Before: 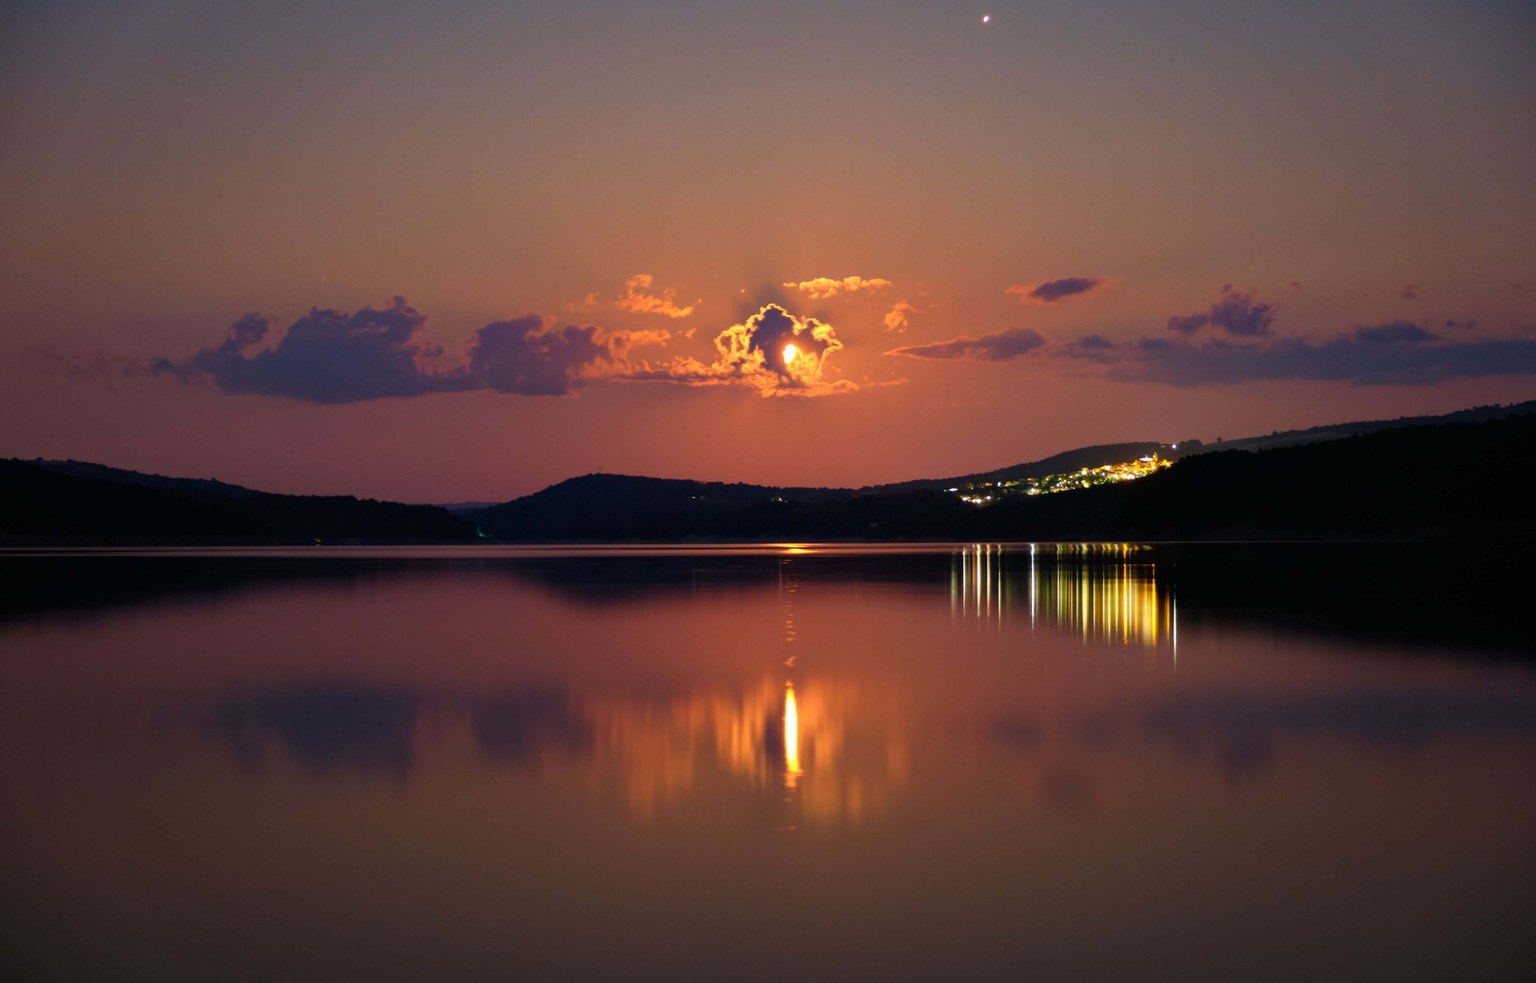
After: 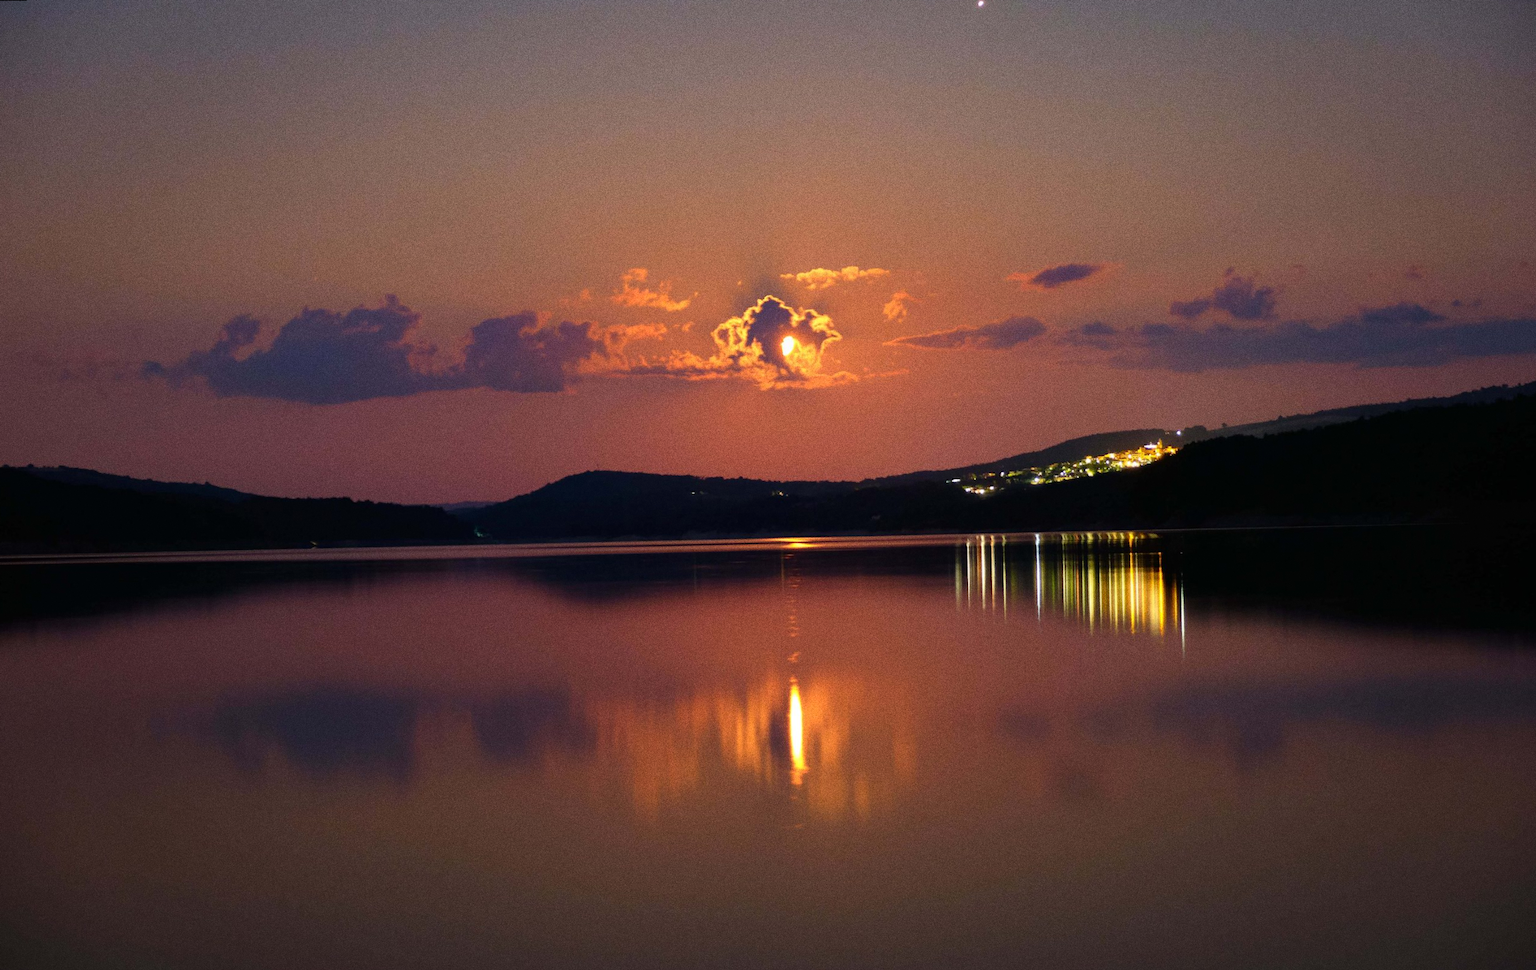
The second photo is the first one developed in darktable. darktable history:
grain: coarseness 0.09 ISO, strength 40%
rotate and perspective: rotation -1°, crop left 0.011, crop right 0.989, crop top 0.025, crop bottom 0.975
